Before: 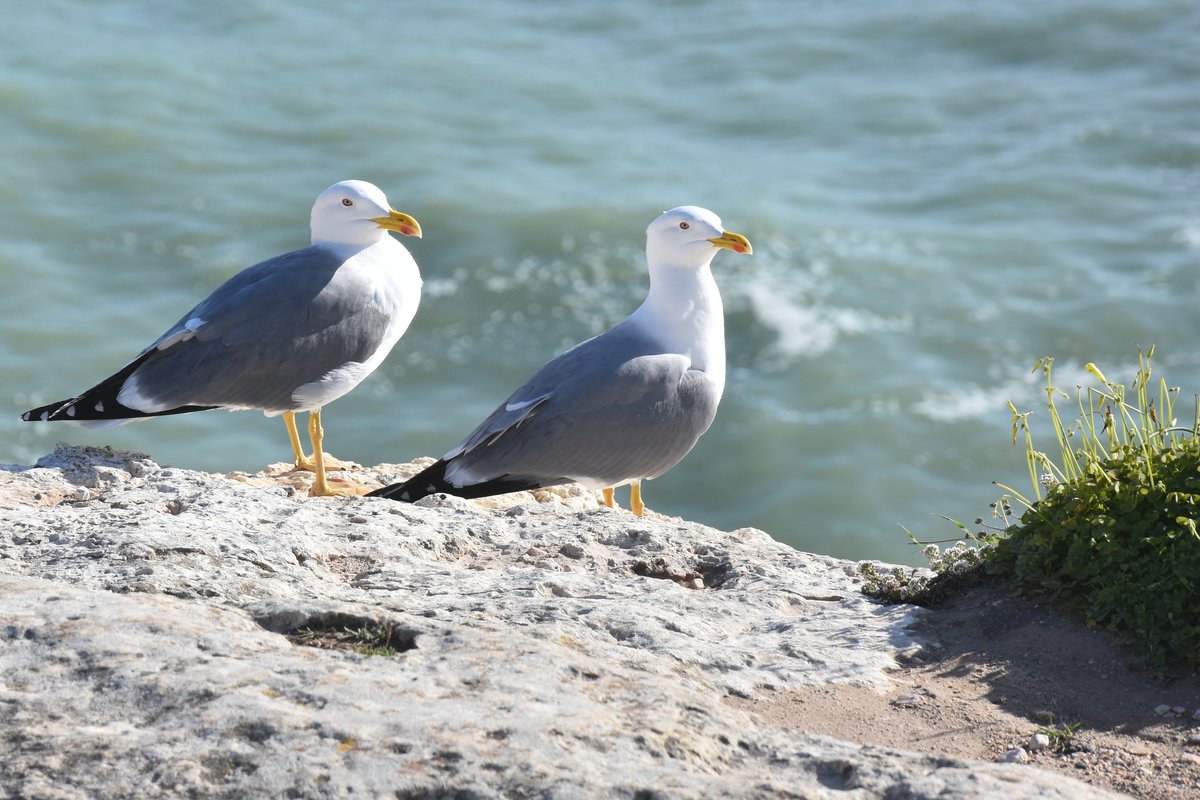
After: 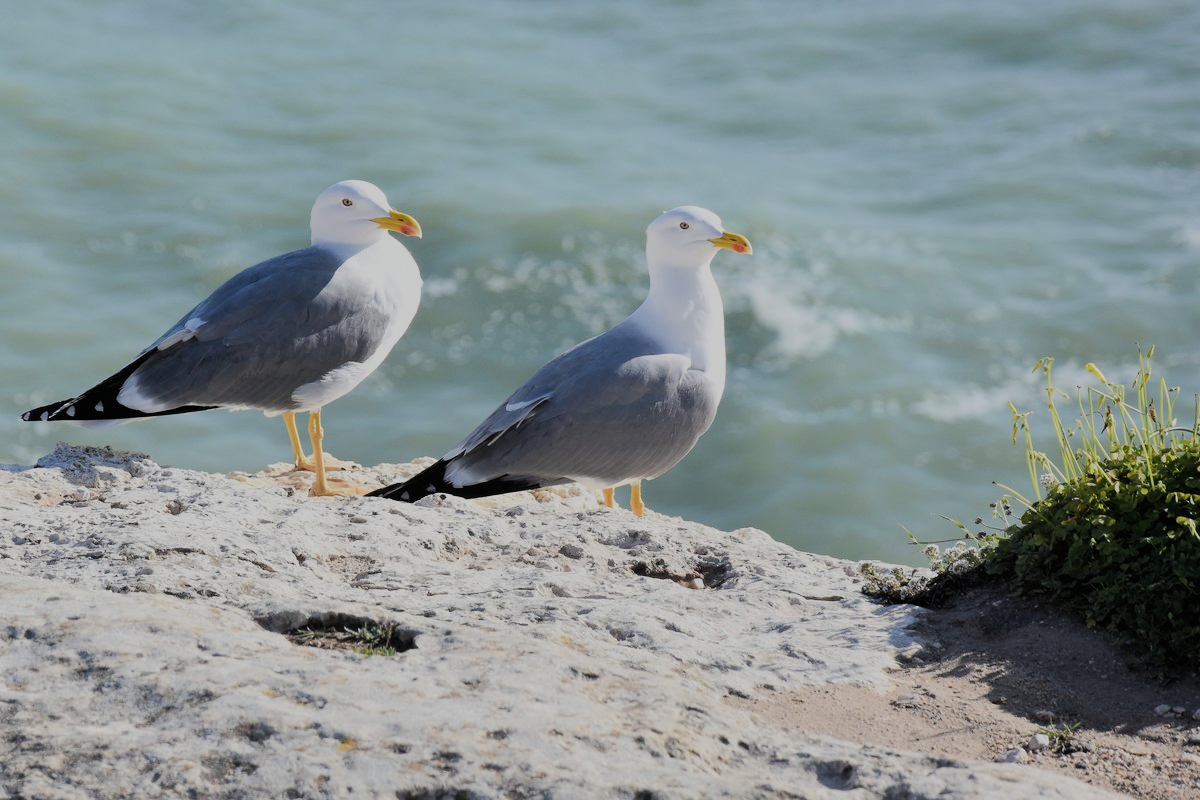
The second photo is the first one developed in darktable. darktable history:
filmic rgb: black relative exposure -6.06 EV, white relative exposure 6.95 EV, hardness 2.24
